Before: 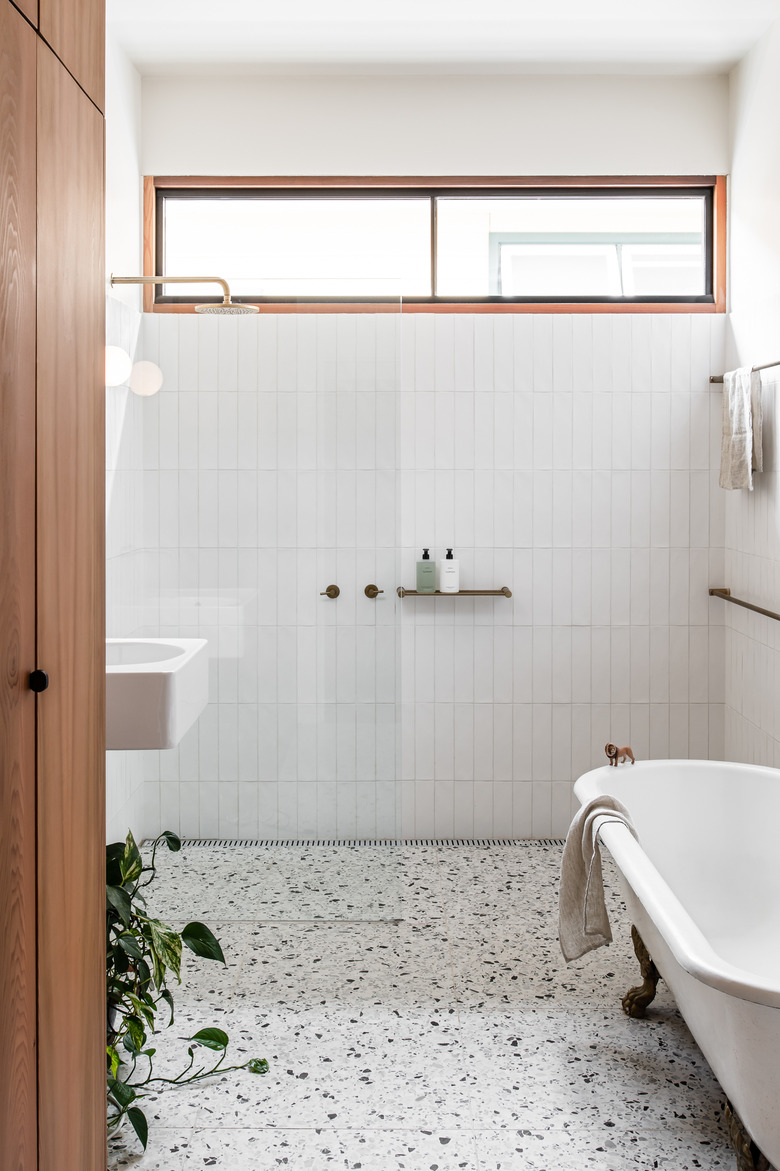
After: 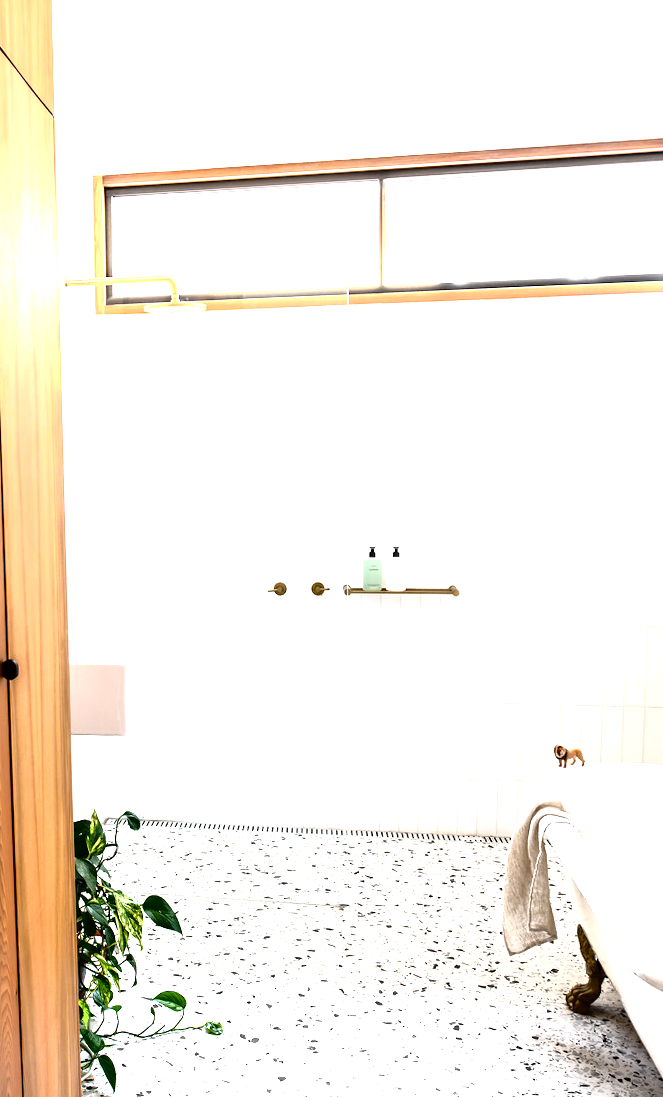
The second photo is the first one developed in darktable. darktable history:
exposure: black level correction 0, exposure 1.75 EV, compensate exposure bias true, compensate highlight preservation false
base curve: curves: ch0 [(0, 0) (0.841, 0.609) (1, 1)]
rotate and perspective: rotation 0.062°, lens shift (vertical) 0.115, lens shift (horizontal) -0.133, crop left 0.047, crop right 0.94, crop top 0.061, crop bottom 0.94
contrast equalizer: octaves 7, y [[0.6 ×6], [0.55 ×6], [0 ×6], [0 ×6], [0 ×6]], mix 0.2
crop and rotate: left 1.088%, right 8.807%
tone curve: curves: ch0 [(0, 0) (0.187, 0.12) (0.392, 0.438) (0.704, 0.86) (0.858, 0.938) (1, 0.981)]; ch1 [(0, 0) (0.402, 0.36) (0.476, 0.456) (0.498, 0.501) (0.518, 0.521) (0.58, 0.598) (0.619, 0.663) (0.692, 0.744) (1, 1)]; ch2 [(0, 0) (0.427, 0.417) (0.483, 0.481) (0.503, 0.503) (0.526, 0.53) (0.563, 0.585) (0.626, 0.703) (0.699, 0.753) (0.997, 0.858)], color space Lab, independent channels
